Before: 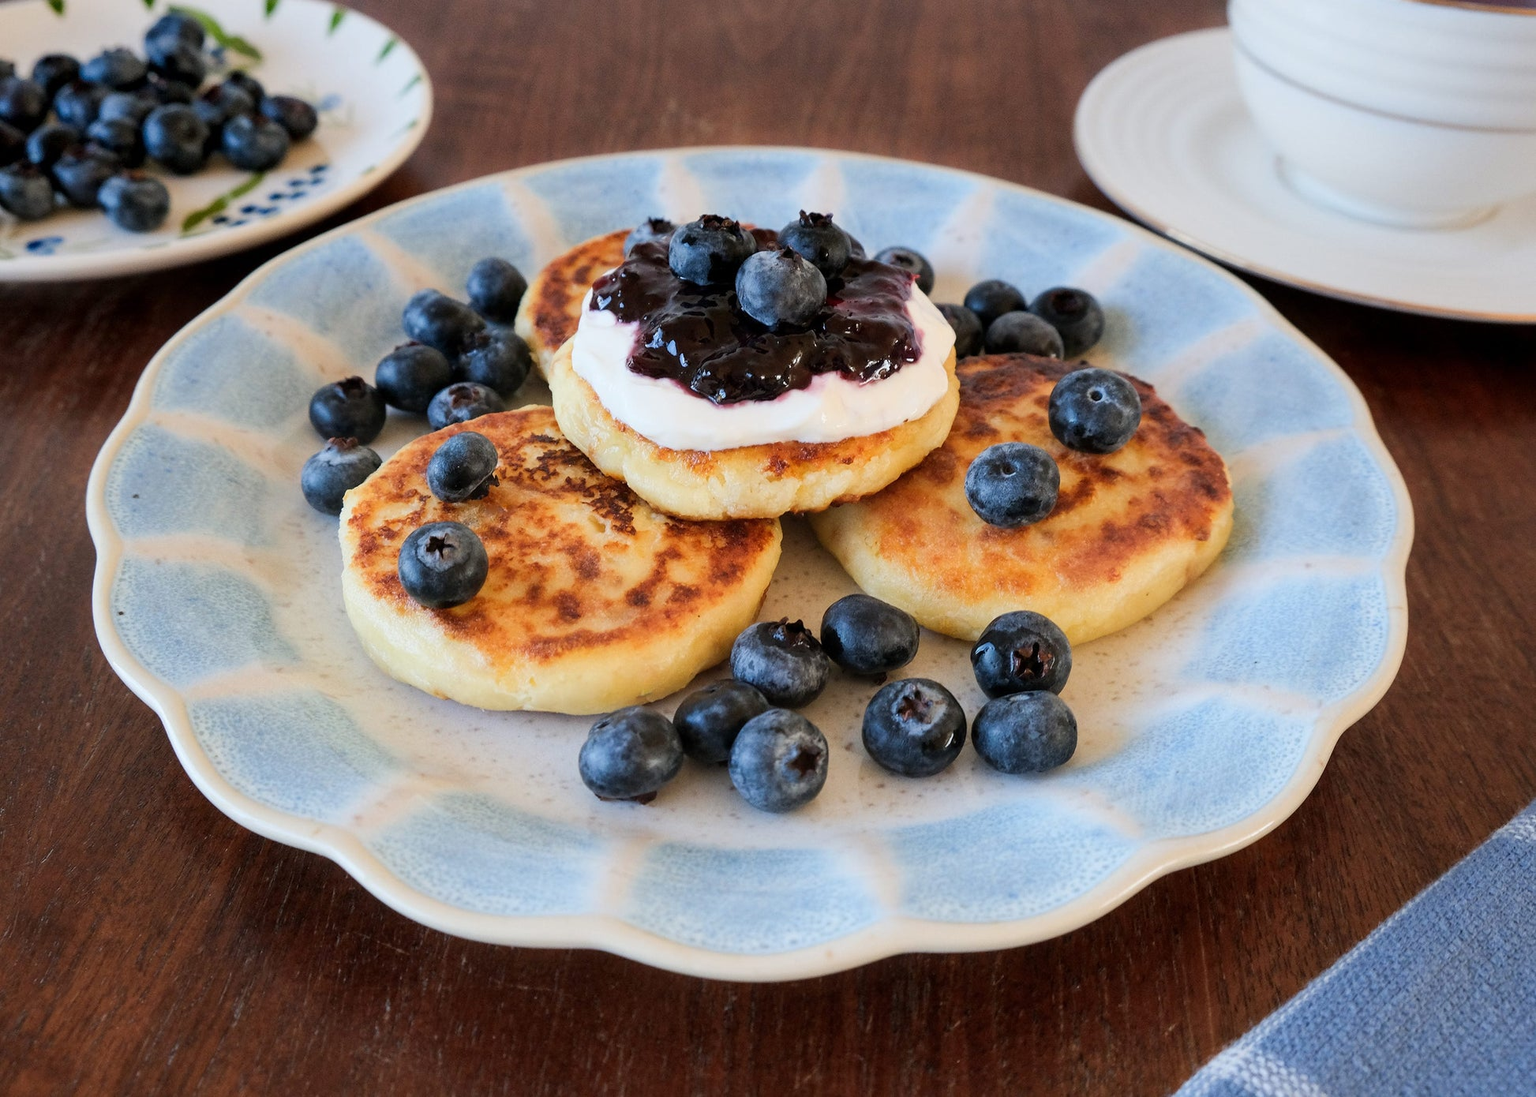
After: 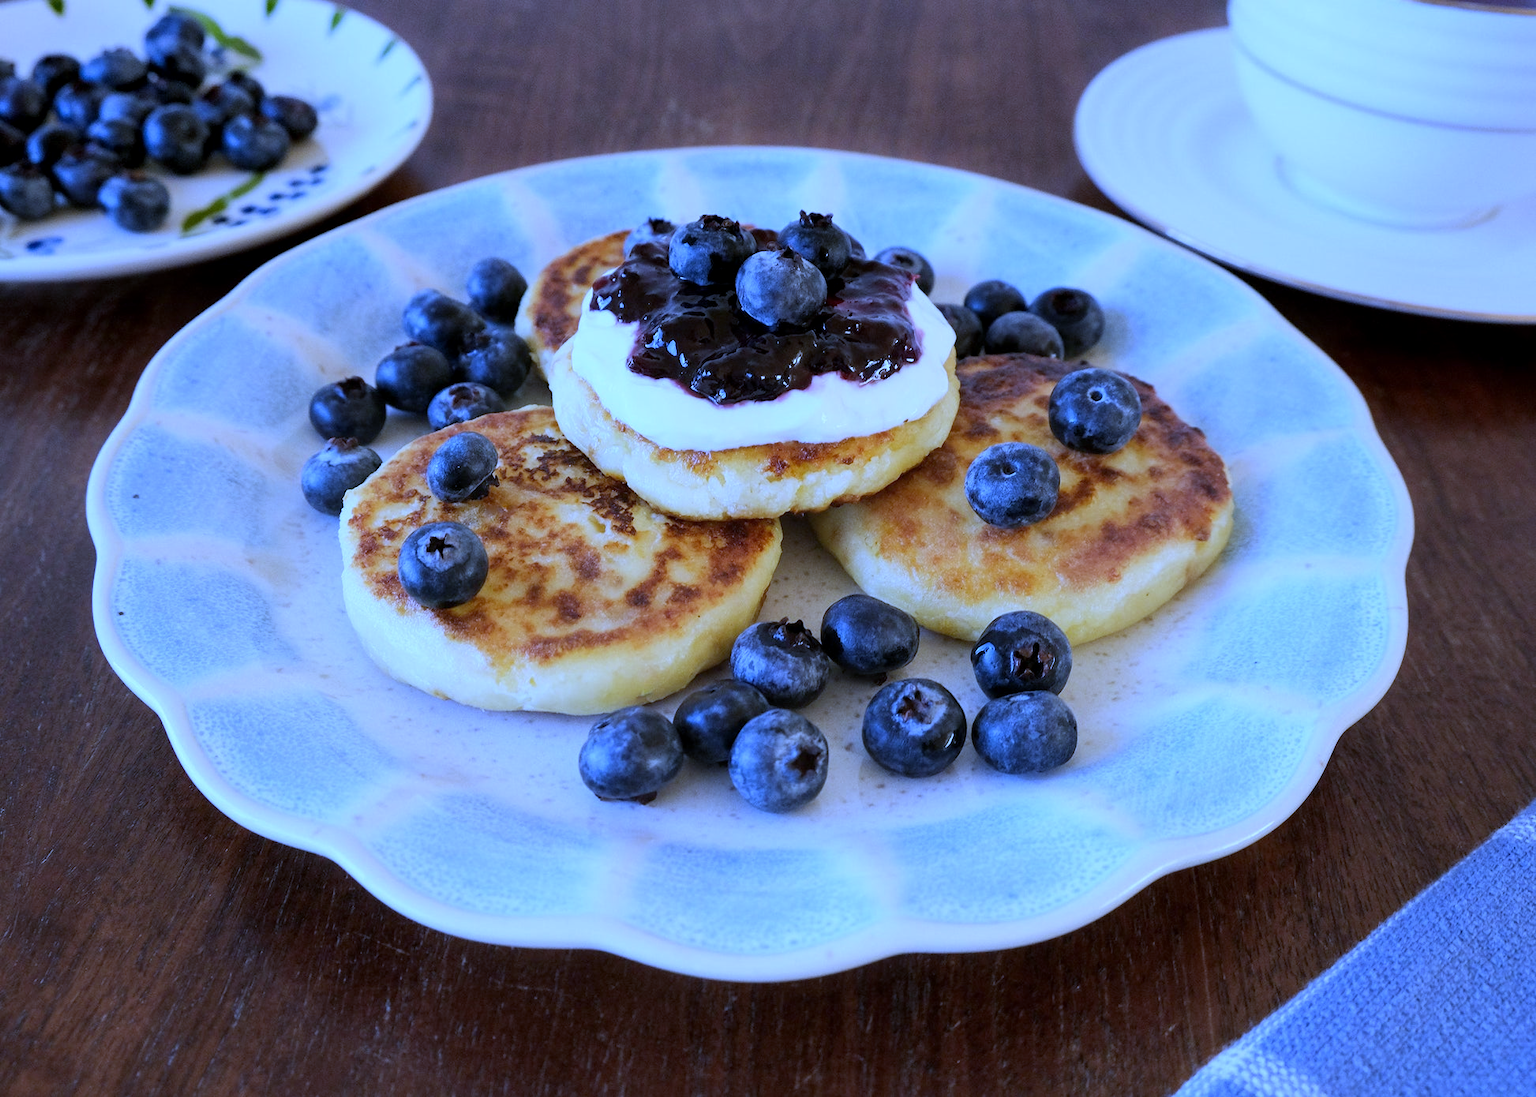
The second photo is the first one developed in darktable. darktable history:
white balance: red 0.766, blue 1.537
exposure: black level correction 0.001, compensate highlight preservation false
